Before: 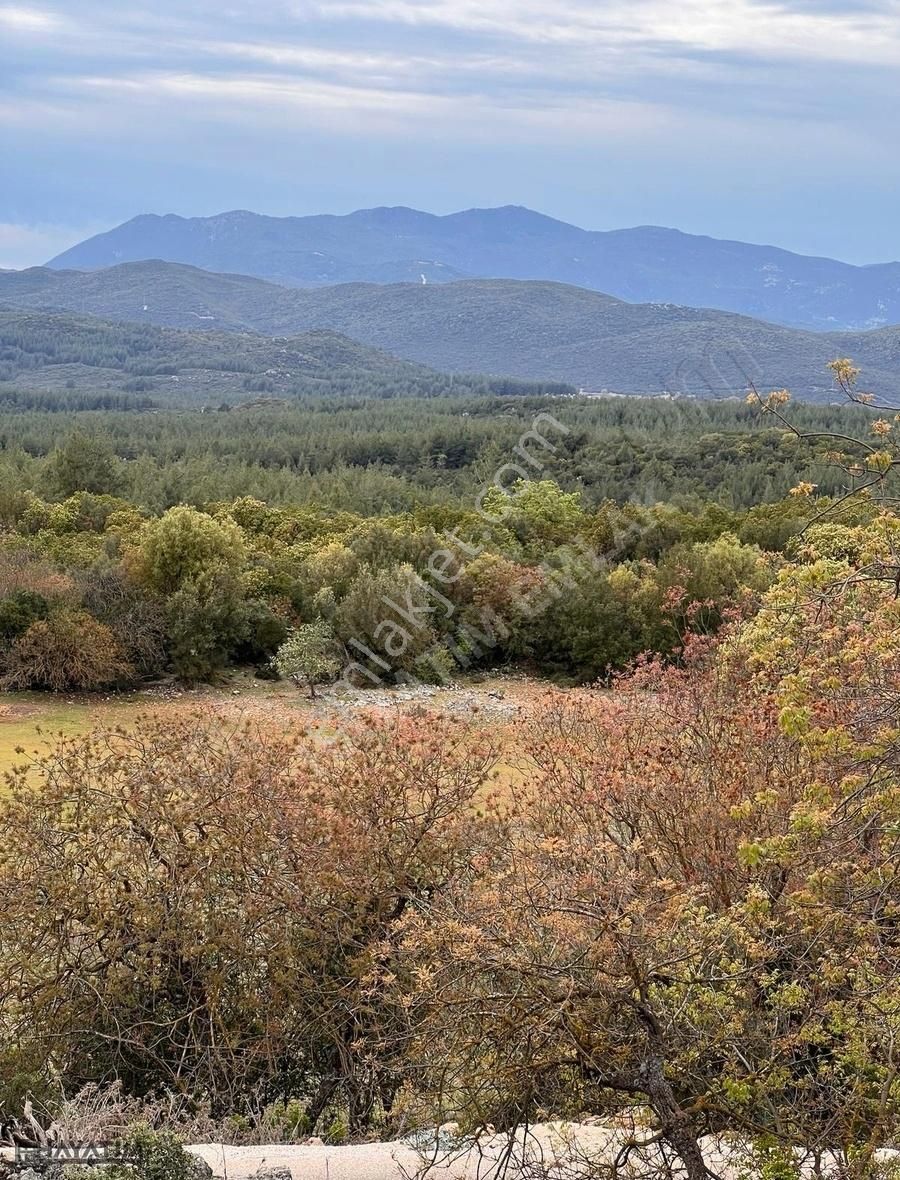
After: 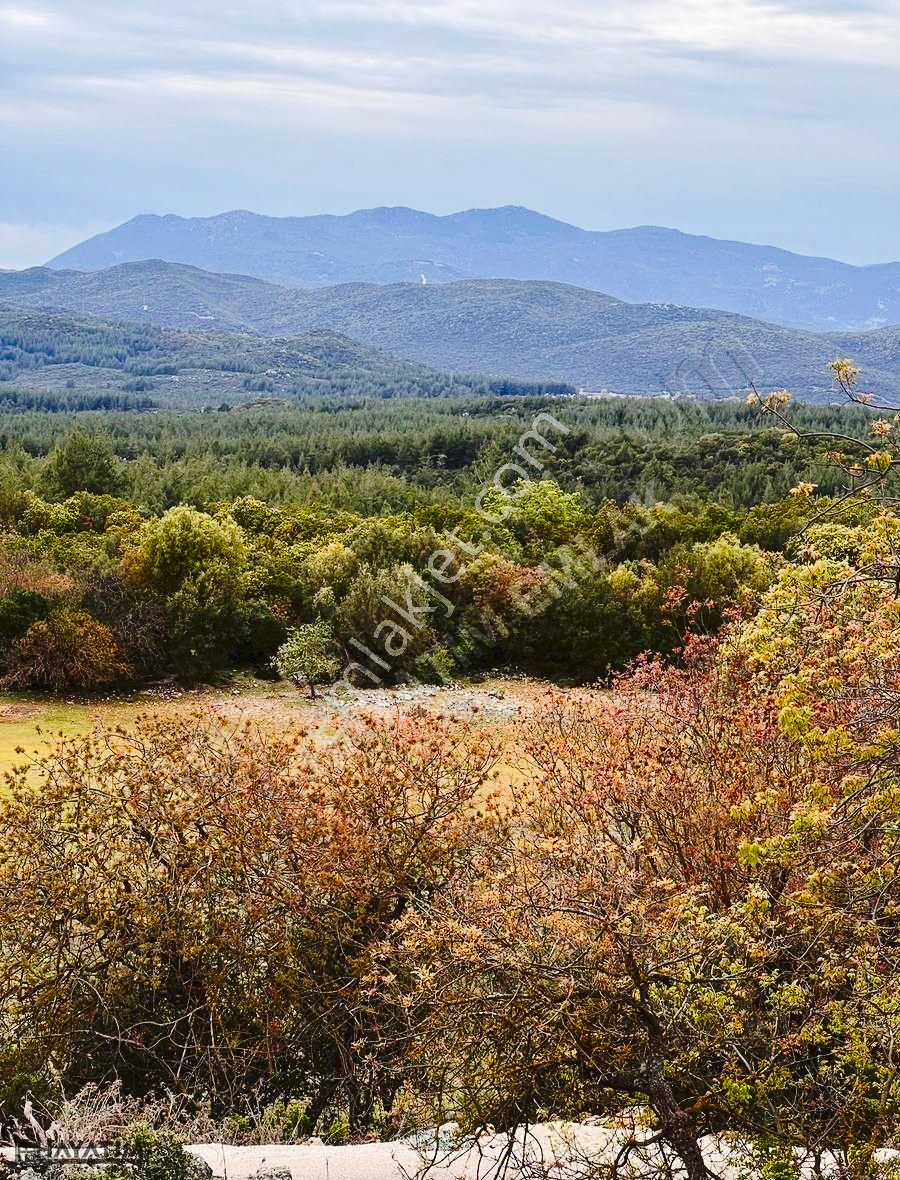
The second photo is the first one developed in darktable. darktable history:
contrast brightness saturation: contrast 0.123, brightness -0.119, saturation 0.197
tone curve: curves: ch0 [(0, 0) (0.003, 0.049) (0.011, 0.052) (0.025, 0.057) (0.044, 0.069) (0.069, 0.076) (0.1, 0.09) (0.136, 0.111) (0.177, 0.15) (0.224, 0.197) (0.277, 0.267) (0.335, 0.366) (0.399, 0.477) (0.468, 0.561) (0.543, 0.651) (0.623, 0.733) (0.709, 0.804) (0.801, 0.869) (0.898, 0.924) (1, 1)], preserve colors none
